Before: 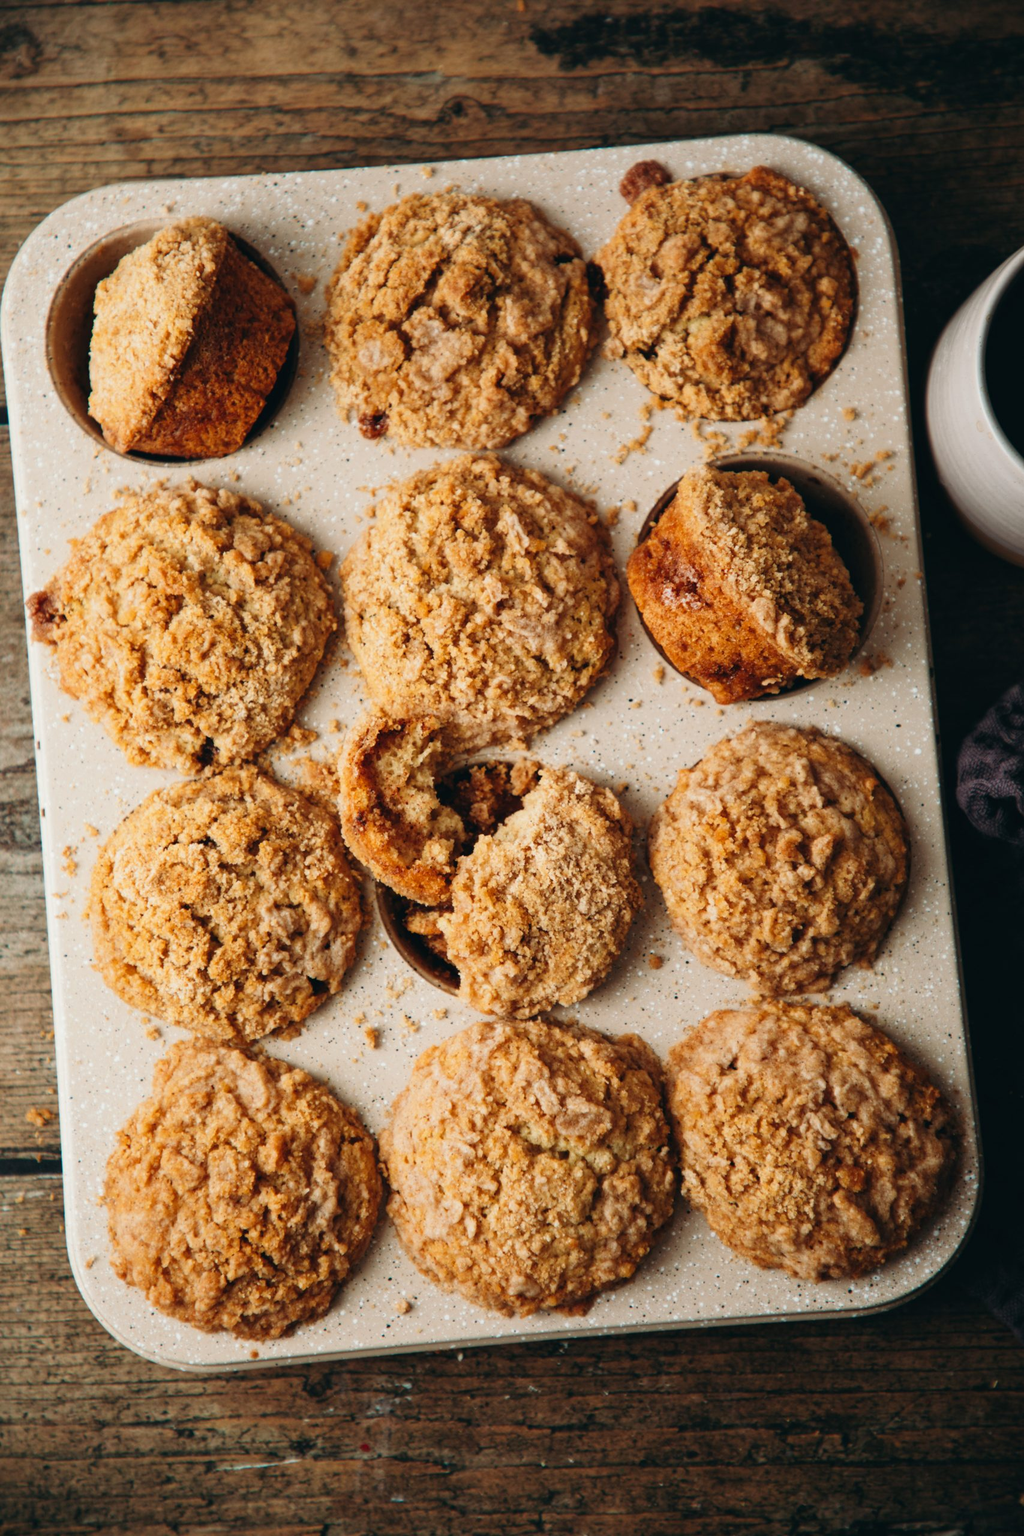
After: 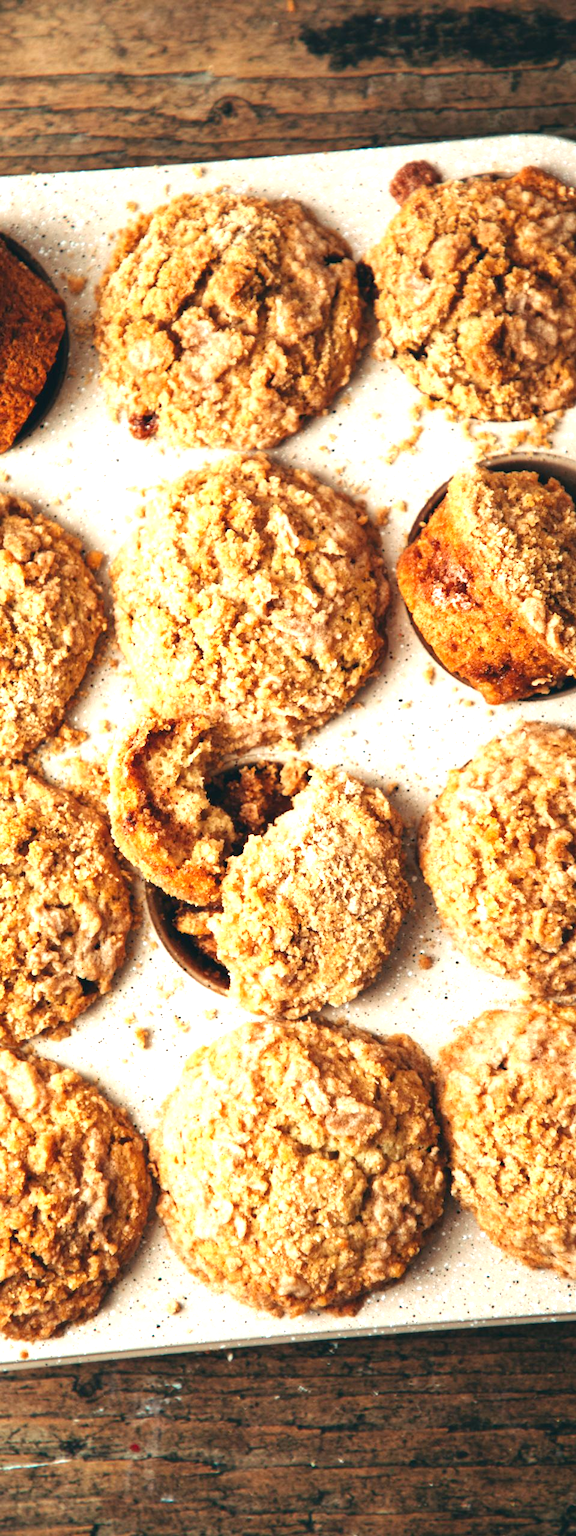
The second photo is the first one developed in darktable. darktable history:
exposure: exposure 1.223 EV, compensate highlight preservation false
crop and rotate: left 22.516%, right 21.234%
